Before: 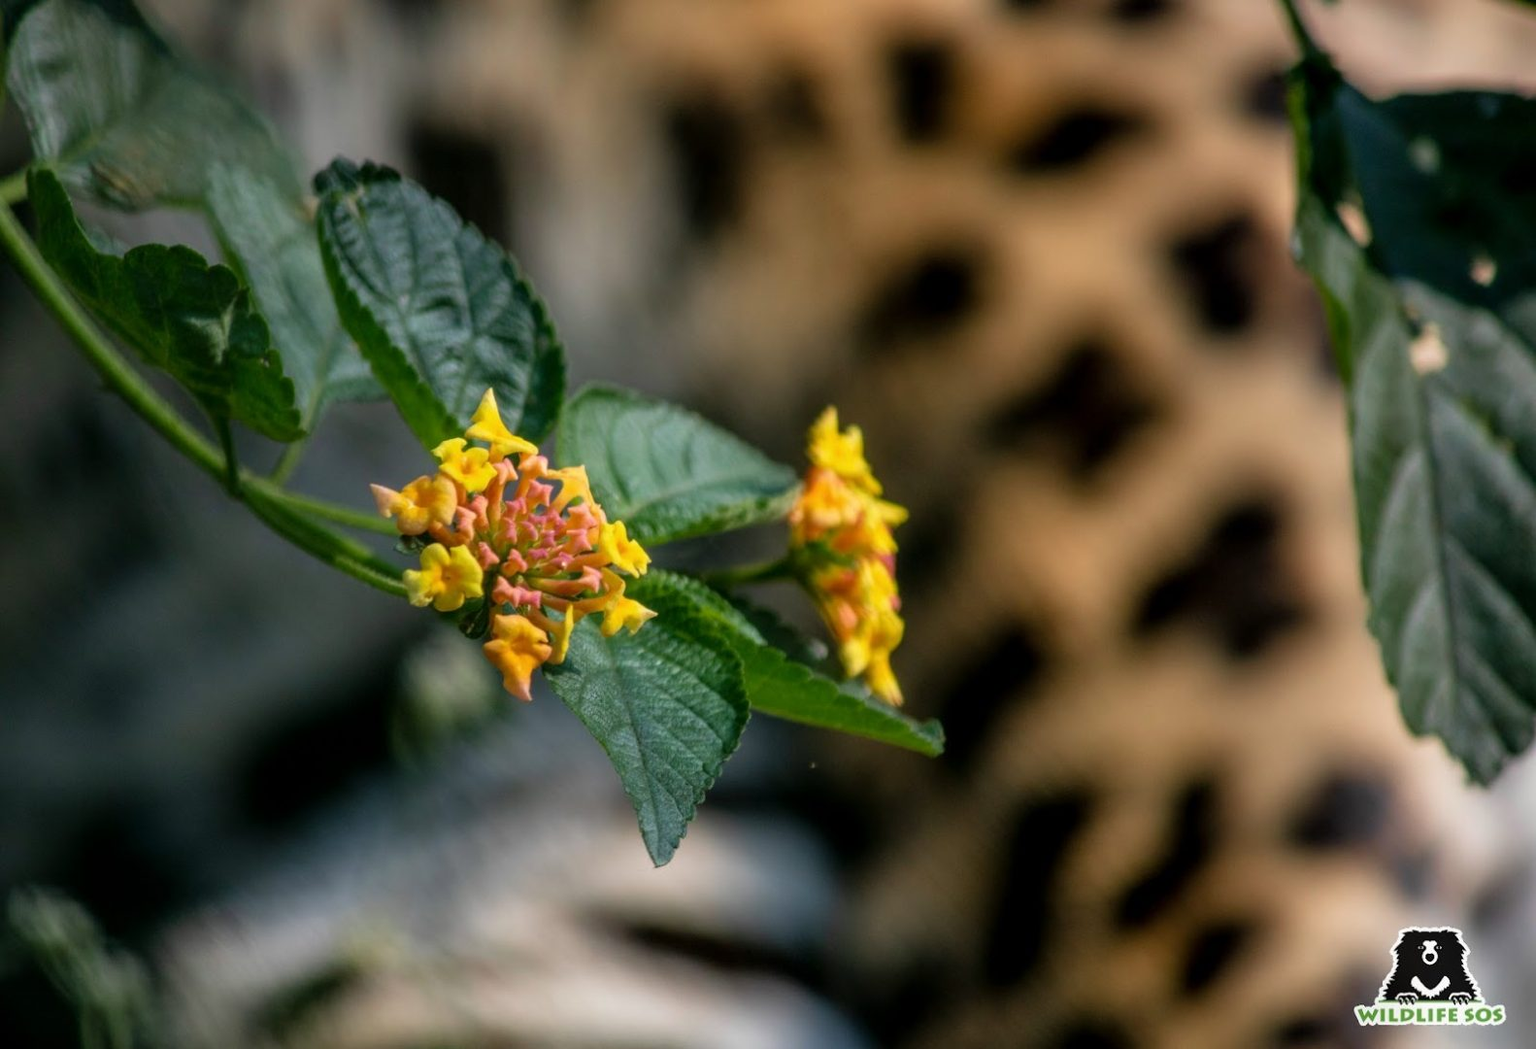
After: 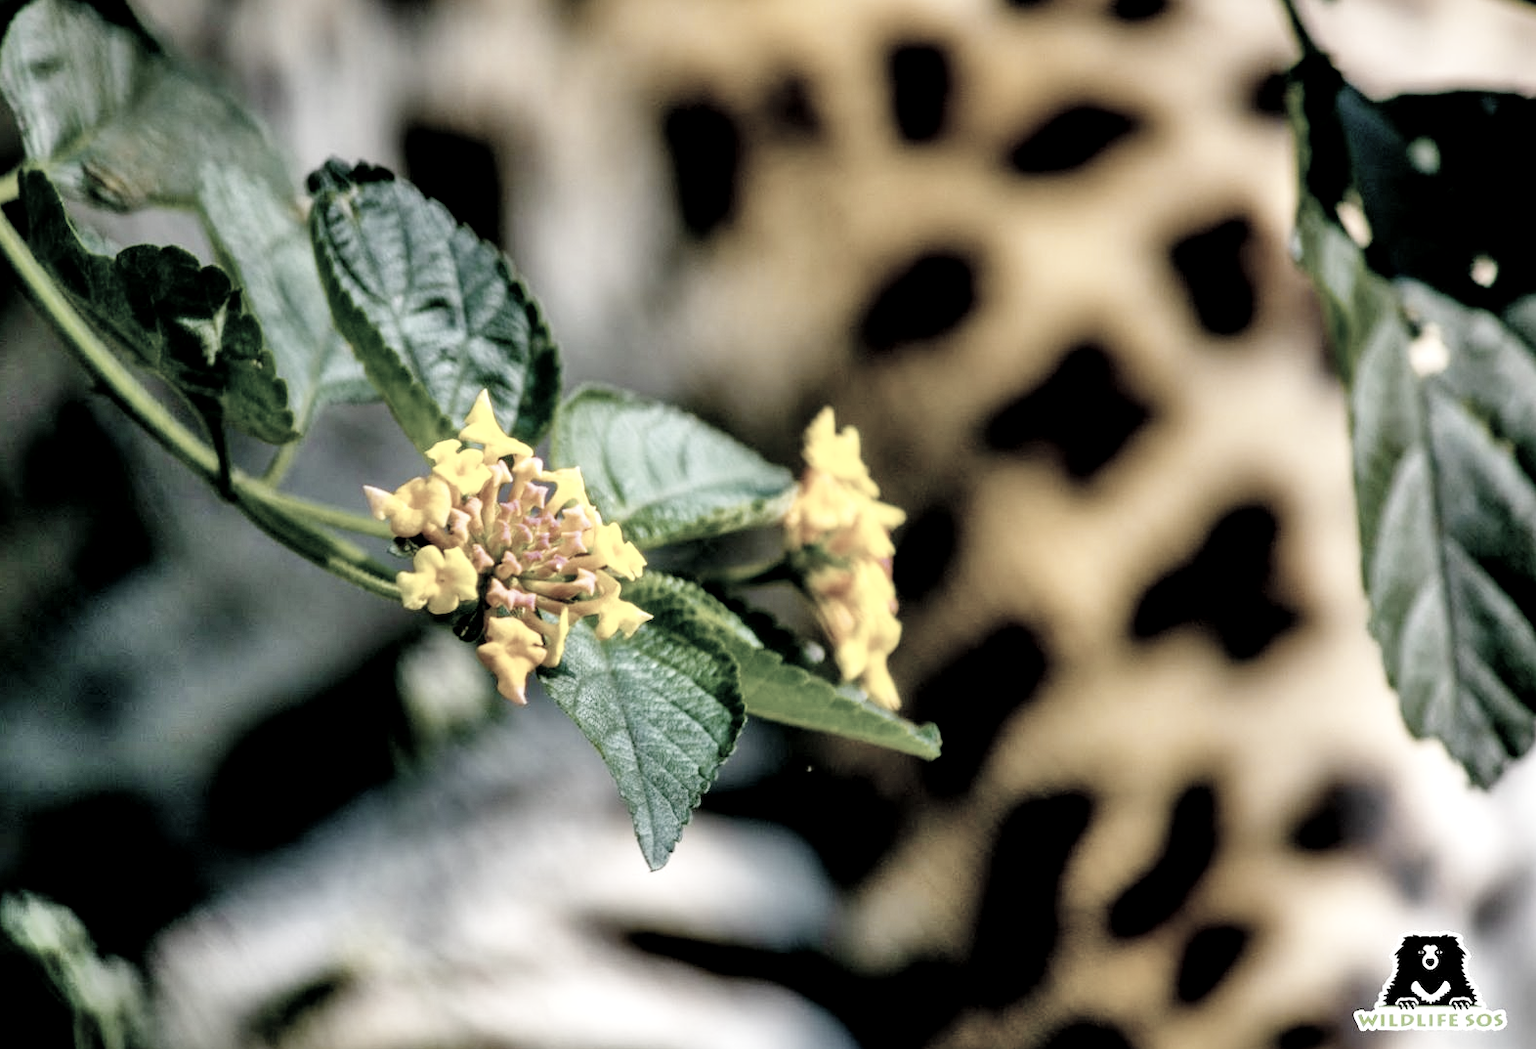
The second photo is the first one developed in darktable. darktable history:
color balance rgb: perceptual saturation grading › global saturation 36%, perceptual brilliance grading › global brilliance 10%, global vibrance 20%
base curve: curves: ch0 [(0, 0) (0.008, 0.007) (0.022, 0.029) (0.048, 0.089) (0.092, 0.197) (0.191, 0.399) (0.275, 0.534) (0.357, 0.65) (0.477, 0.78) (0.542, 0.833) (0.799, 0.973) (1, 1)], preserve colors none
exposure: black level correction 0.009, exposure 0.119 EV, compensate highlight preservation false
color correction: saturation 0.3
local contrast: mode bilateral grid, contrast 20, coarseness 50, detail 120%, midtone range 0.2
crop and rotate: left 0.614%, top 0.179%, bottom 0.309%
shadows and highlights: soften with gaussian
